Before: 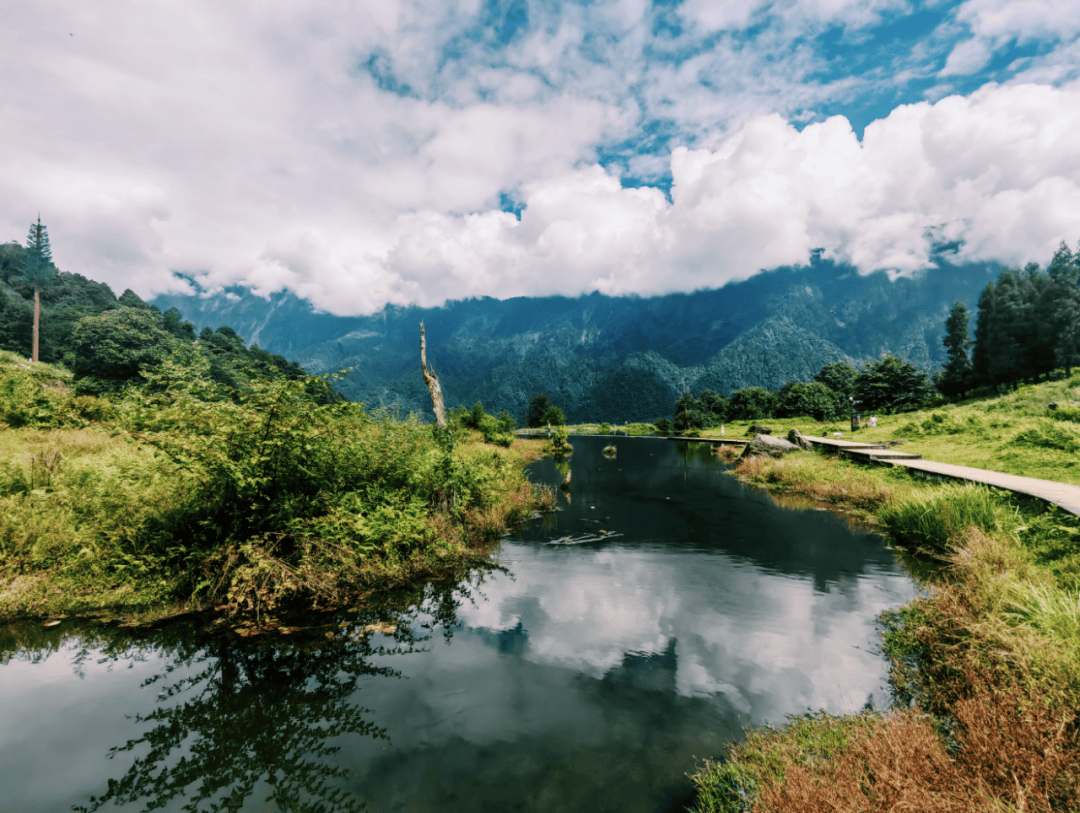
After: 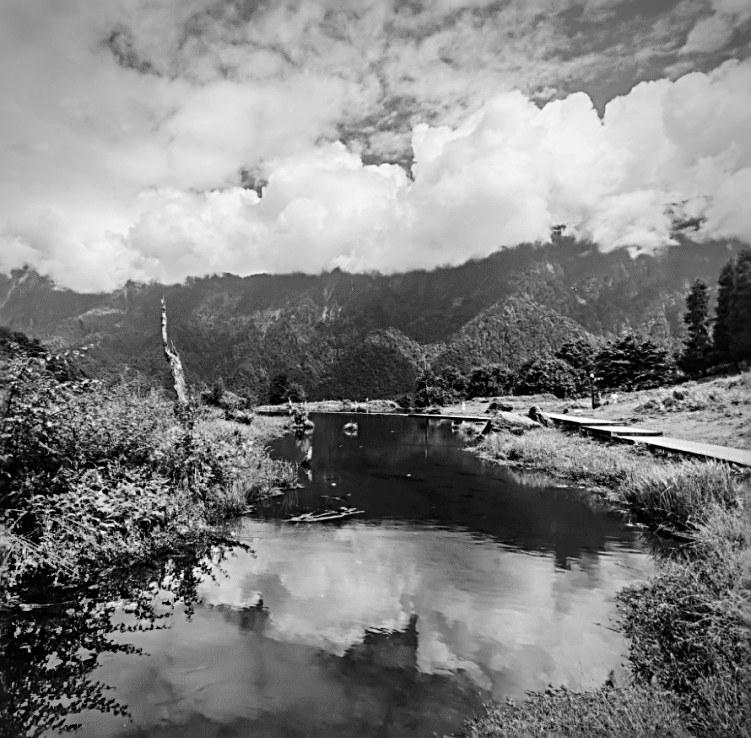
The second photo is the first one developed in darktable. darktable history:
color zones: curves: ch0 [(0.068, 0.464) (0.25, 0.5) (0.48, 0.508) (0.75, 0.536) (0.886, 0.476) (0.967, 0.456)]; ch1 [(0.066, 0.456) (0.25, 0.5) (0.616, 0.508) (0.746, 0.56) (0.934, 0.444)]
crop and rotate: left 24.034%, top 2.838%, right 6.406%, bottom 6.299%
shadows and highlights: shadows 75, highlights -25, soften with gaussian
vignetting: saturation 0, unbound false
contrast brightness saturation: contrast 0.1, saturation -0.3
sharpen: radius 2.817, amount 0.715
monochrome: on, module defaults
